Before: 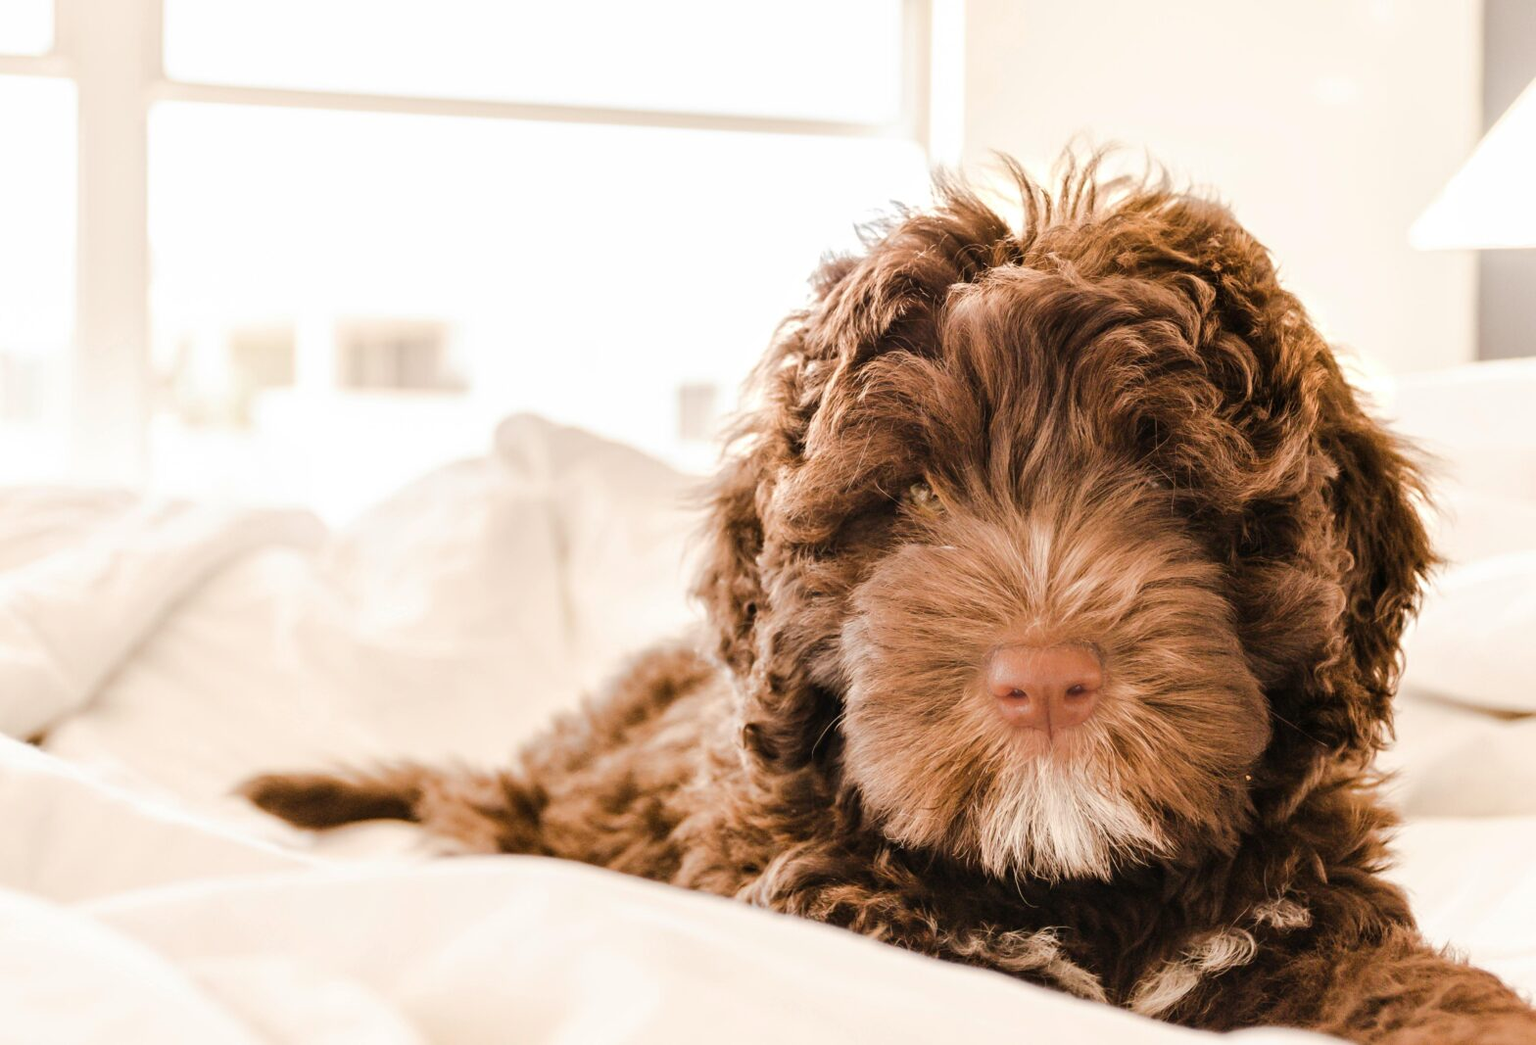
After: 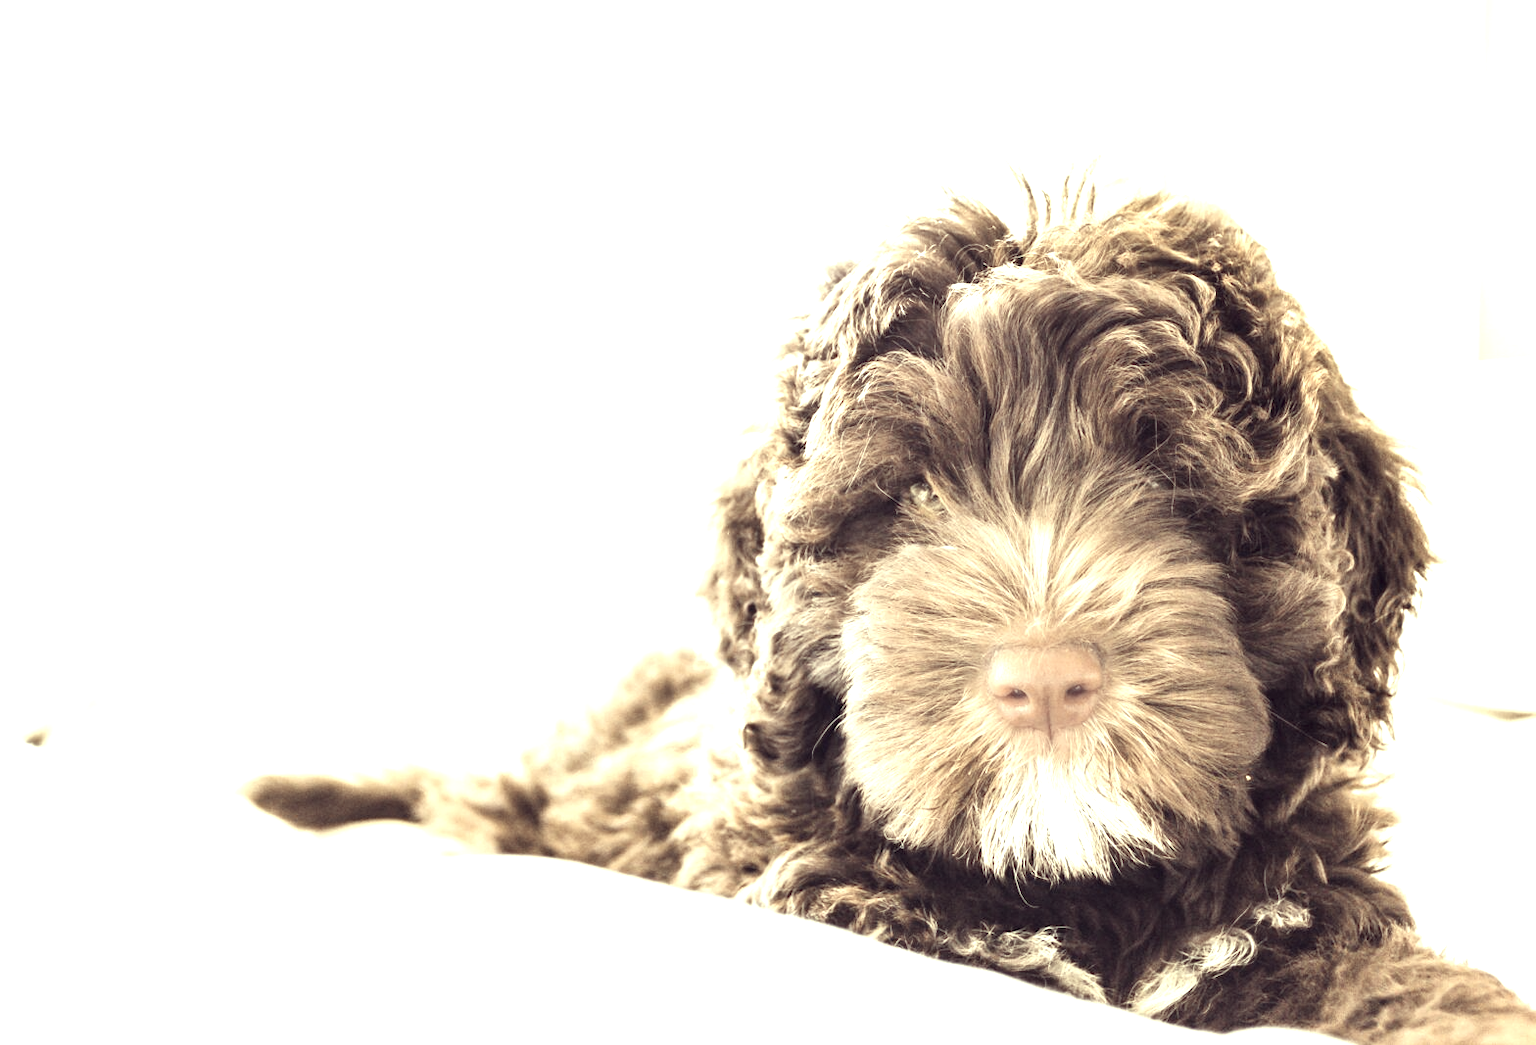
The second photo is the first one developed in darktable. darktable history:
color correction: highlights a* -20.25, highlights b* 20.34, shadows a* 19.38, shadows b* -19.77, saturation 0.415
exposure: black level correction 0, exposure 1.446 EV, compensate exposure bias true, compensate highlight preservation false
